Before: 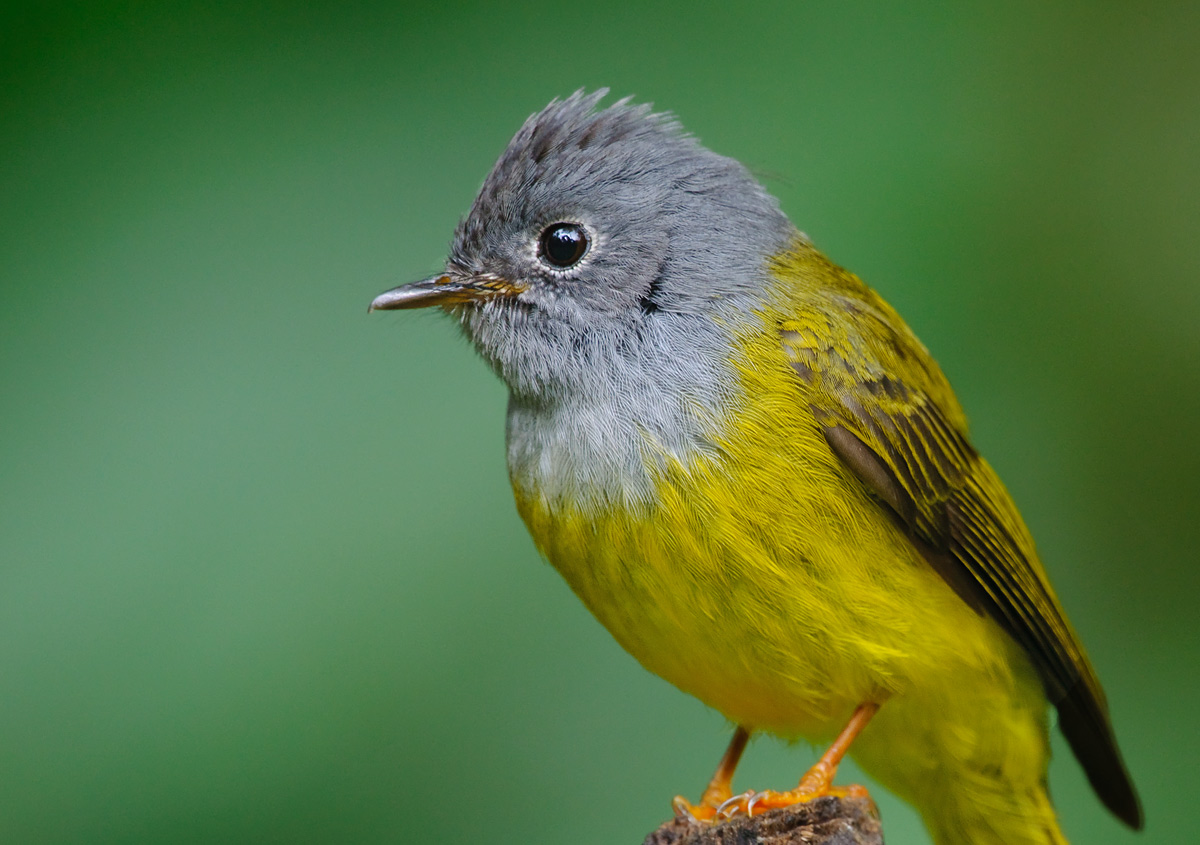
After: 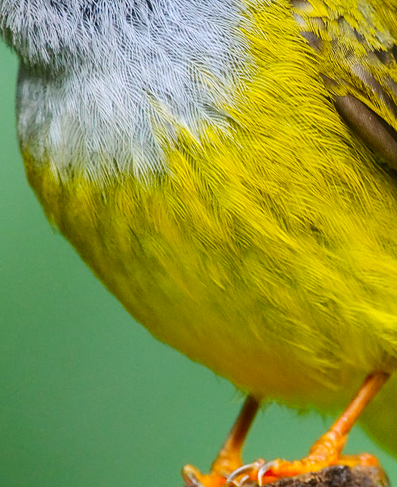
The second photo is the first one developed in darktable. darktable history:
contrast brightness saturation: contrast 0.23, brightness 0.1, saturation 0.29
crop: left 40.878%, top 39.176%, right 25.993%, bottom 3.081%
